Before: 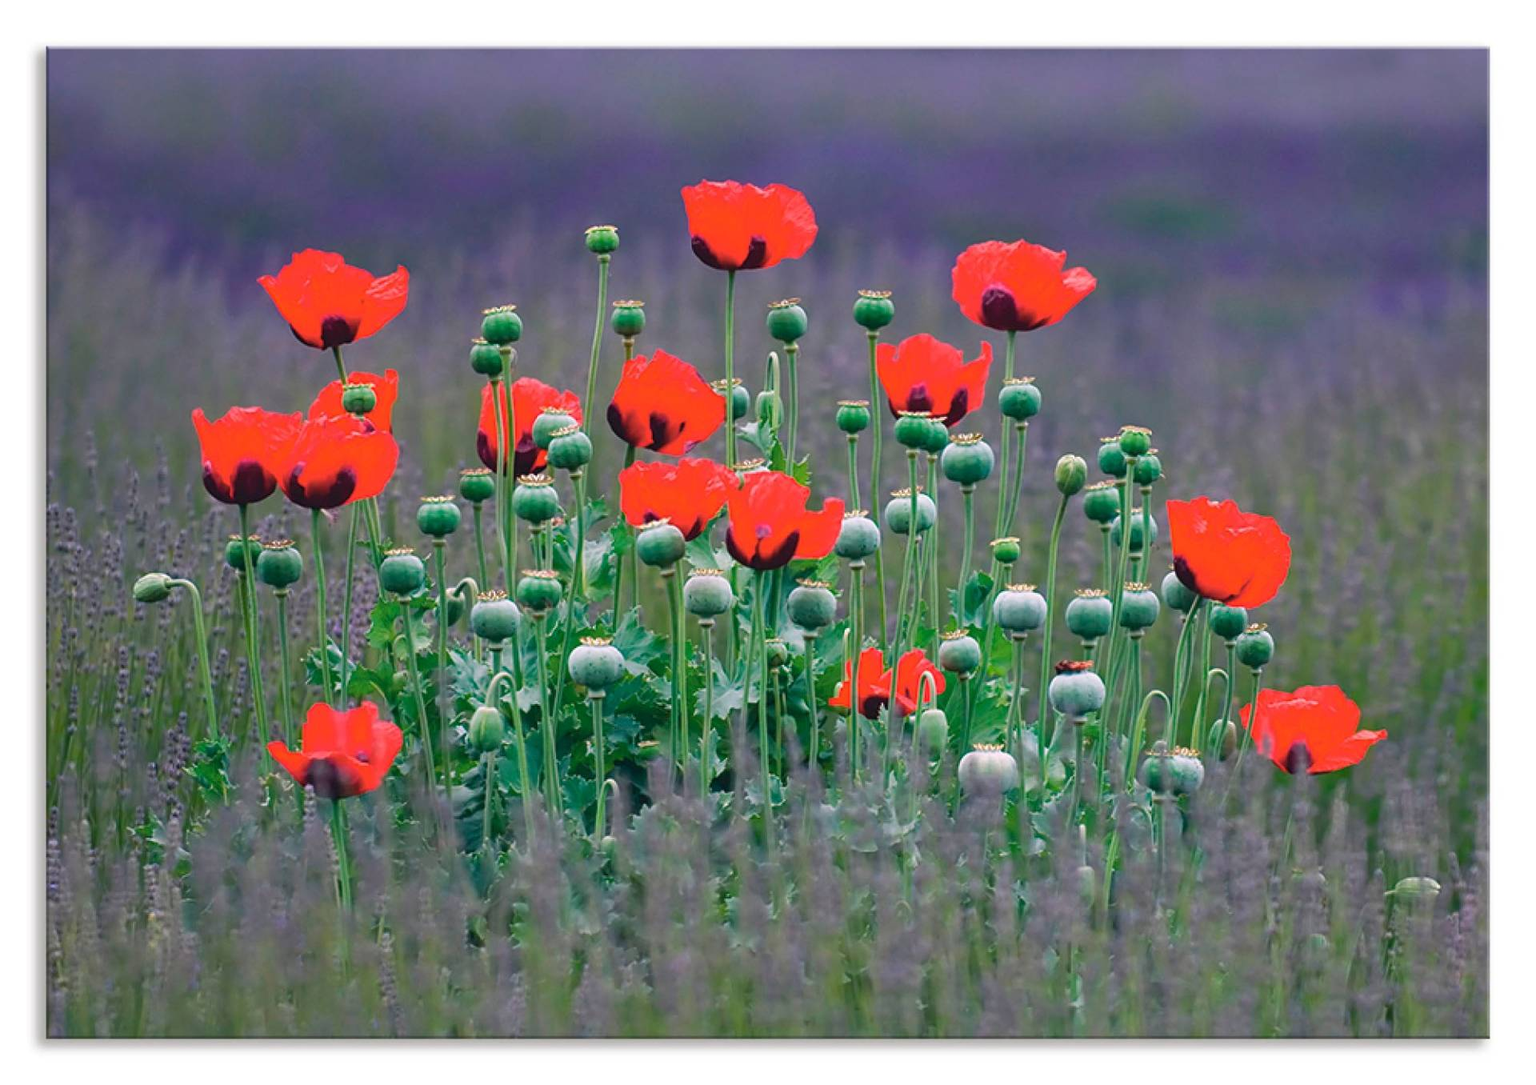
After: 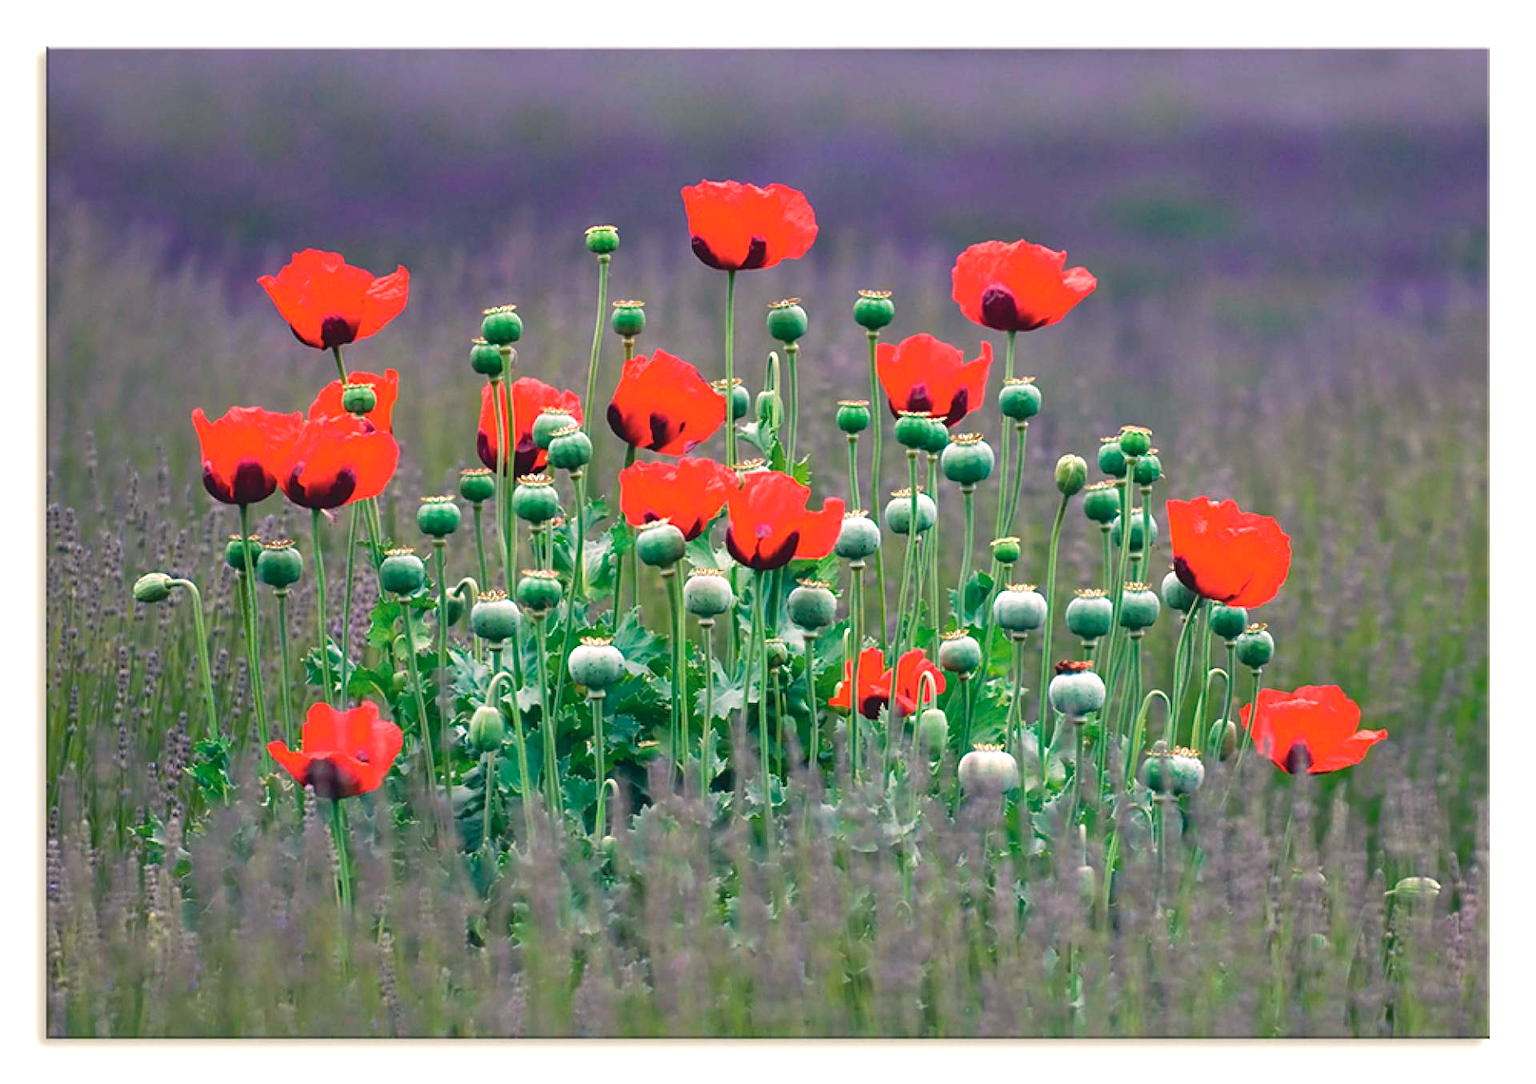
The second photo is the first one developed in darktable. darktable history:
crop: bottom 0.071%
white balance: red 1.045, blue 0.932
exposure: exposure 0.507 EV, compensate highlight preservation false
contrast brightness saturation: contrast 0.03, brightness -0.04
